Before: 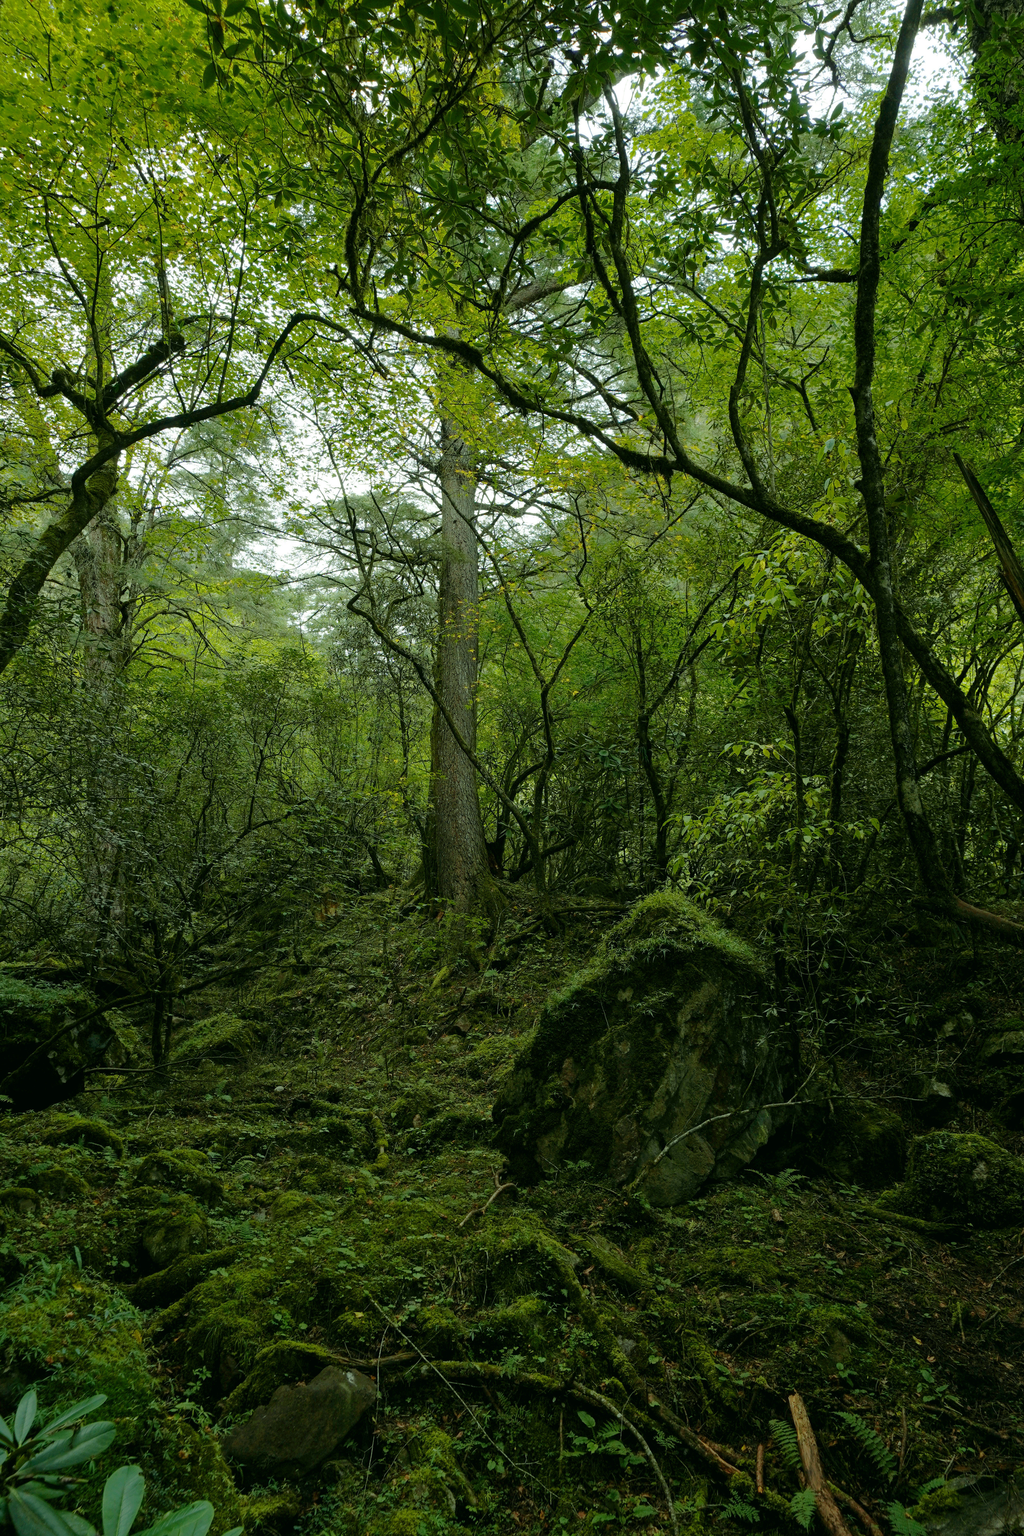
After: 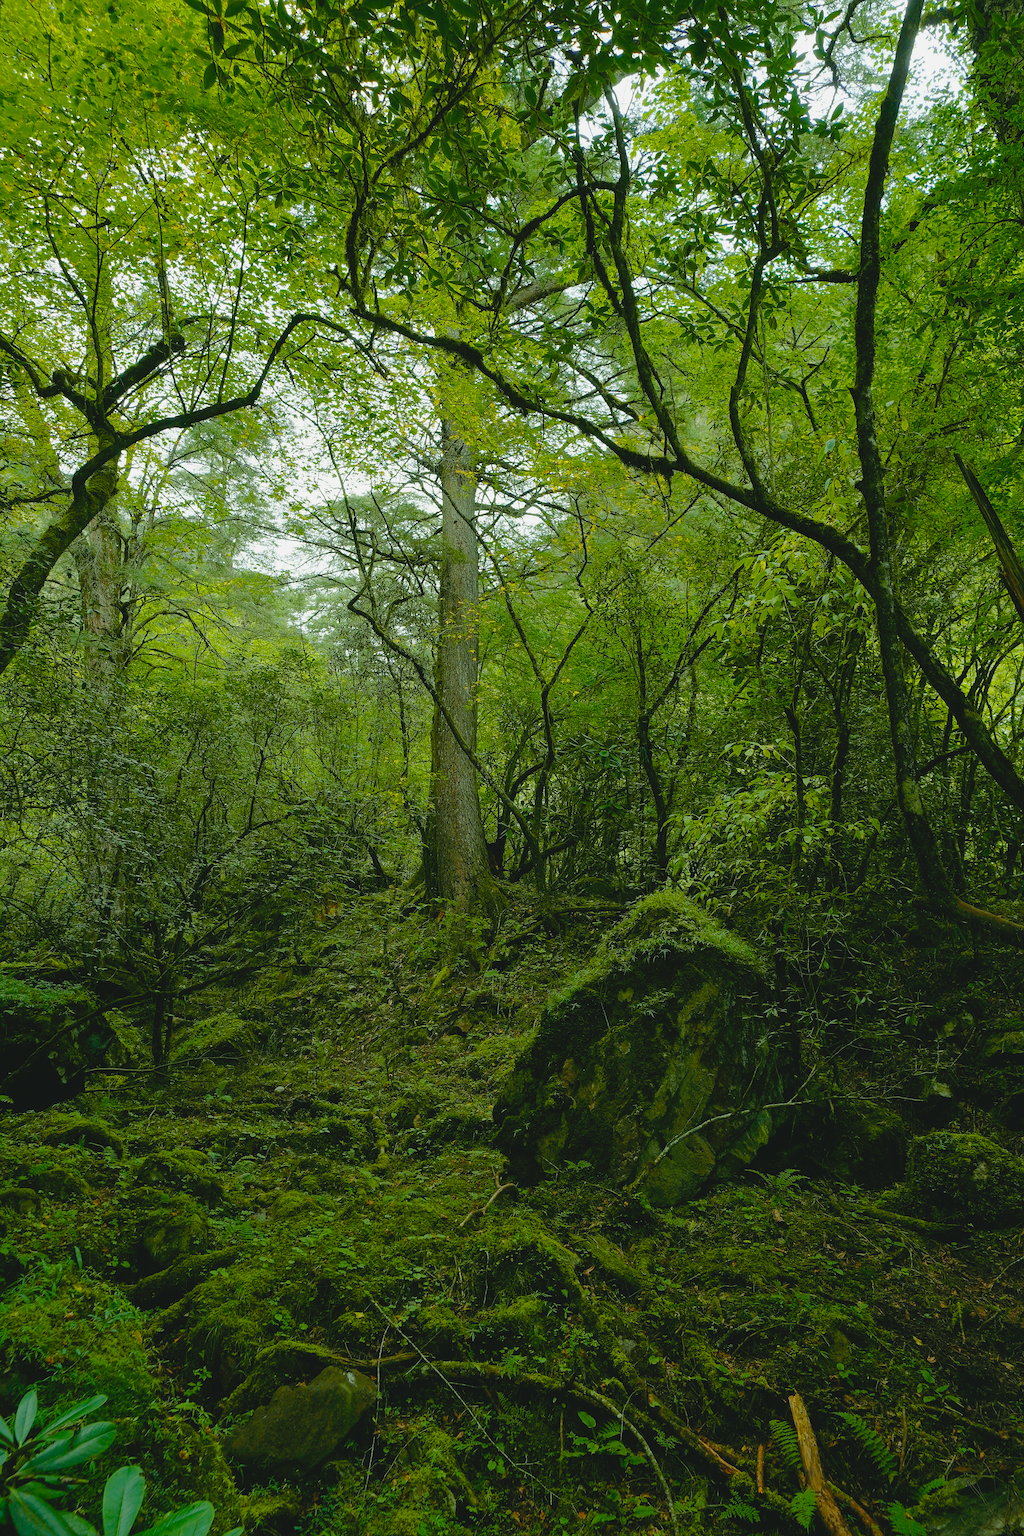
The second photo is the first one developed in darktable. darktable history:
contrast brightness saturation: contrast -0.1, brightness 0.05, saturation 0.08
sharpen: on, module defaults
color balance rgb: perceptual saturation grading › global saturation 20%, perceptual saturation grading › highlights -25%, perceptual saturation grading › shadows 50%
